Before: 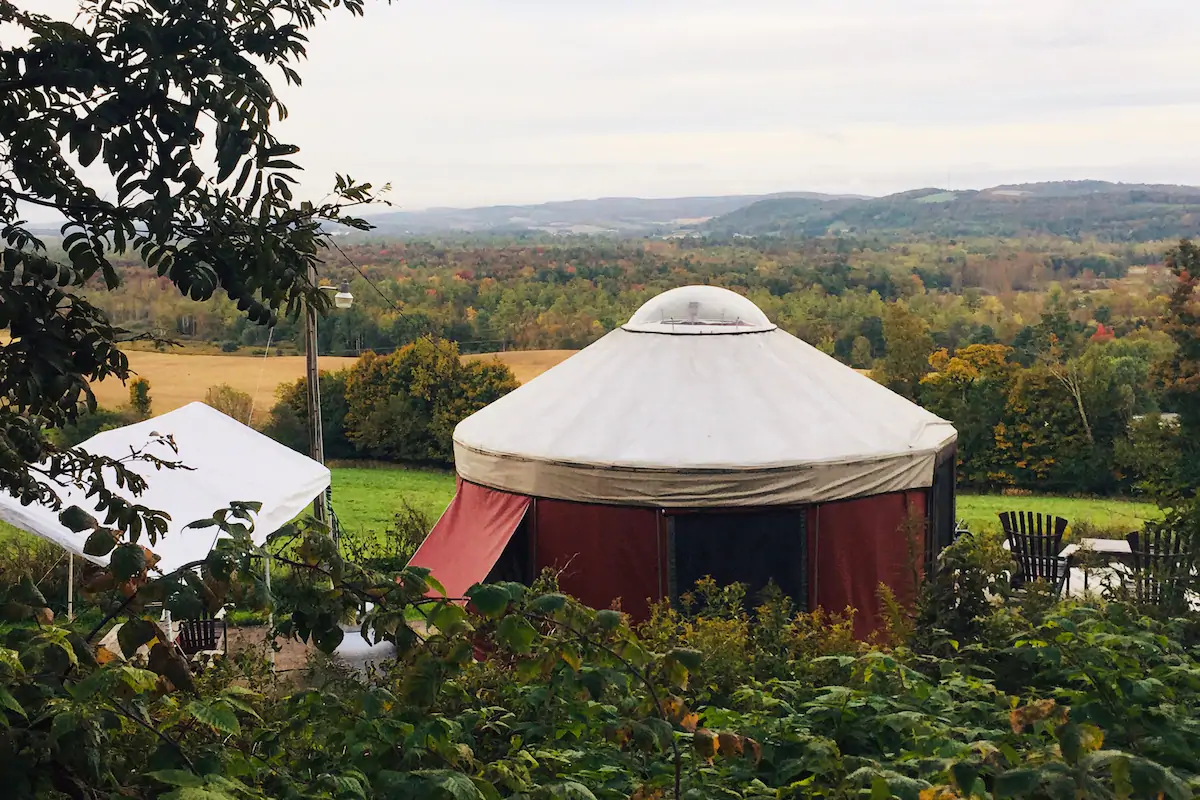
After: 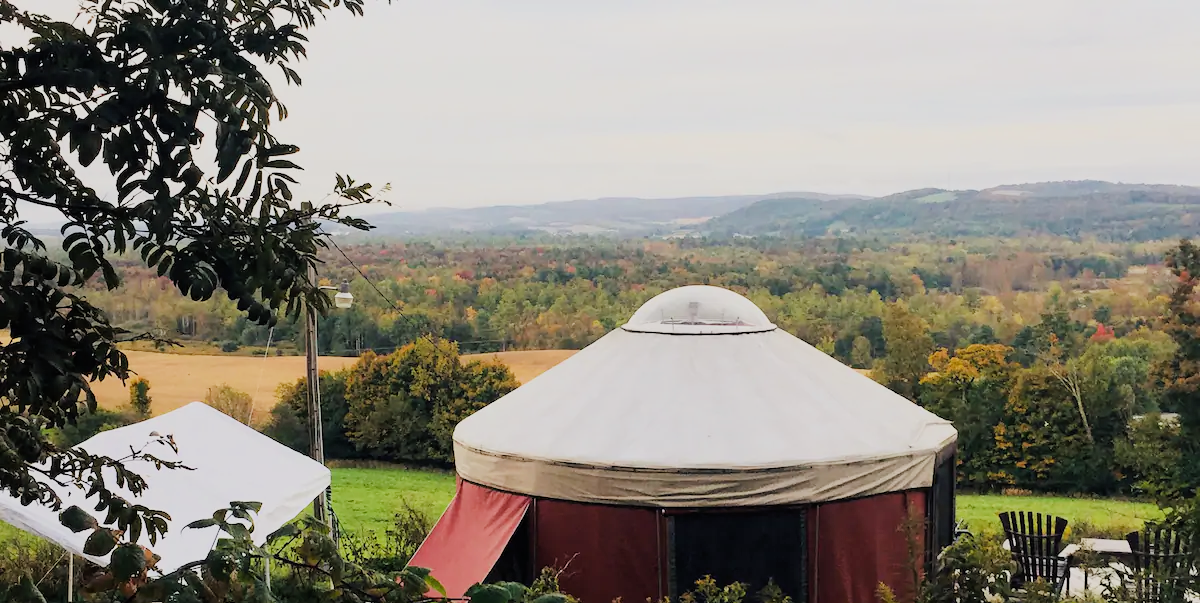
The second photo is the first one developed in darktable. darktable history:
tone equalizer: on, module defaults
exposure: exposure 0.426 EV, compensate highlight preservation false
crop: bottom 24.562%
filmic rgb: black relative exposure -7.65 EV, white relative exposure 4.56 EV, hardness 3.61
